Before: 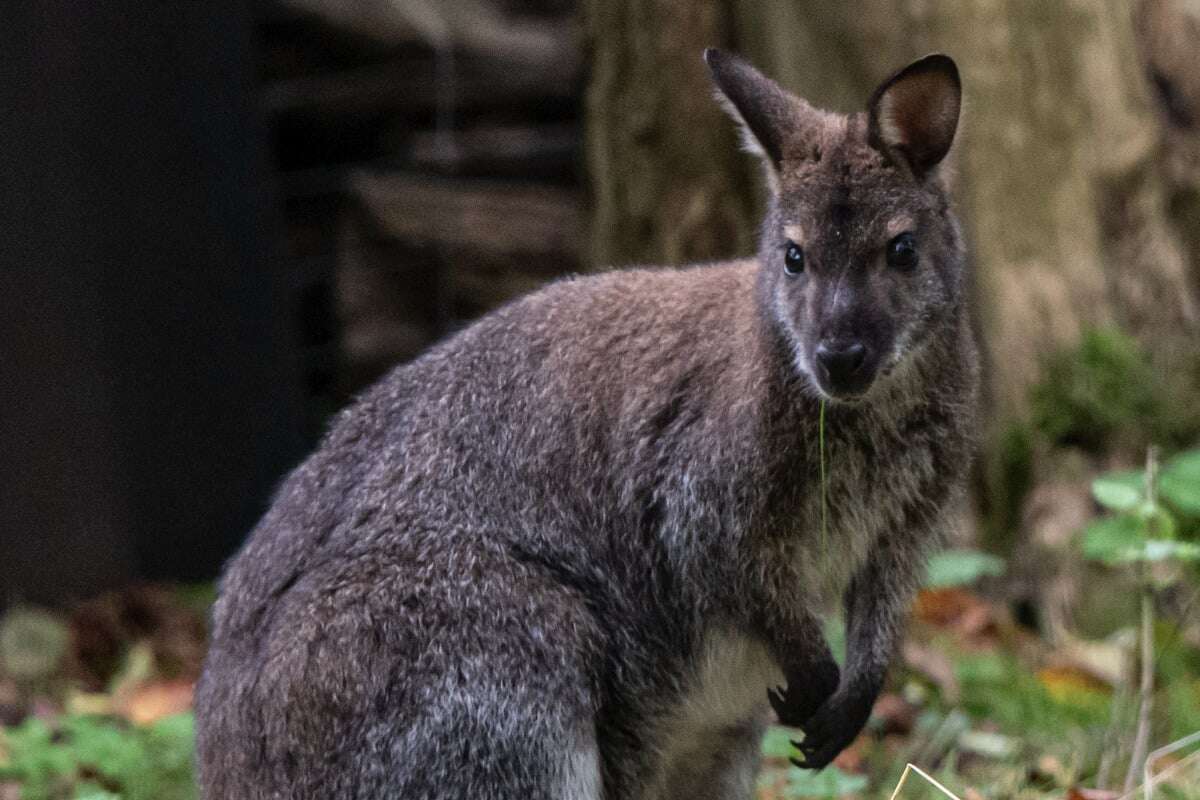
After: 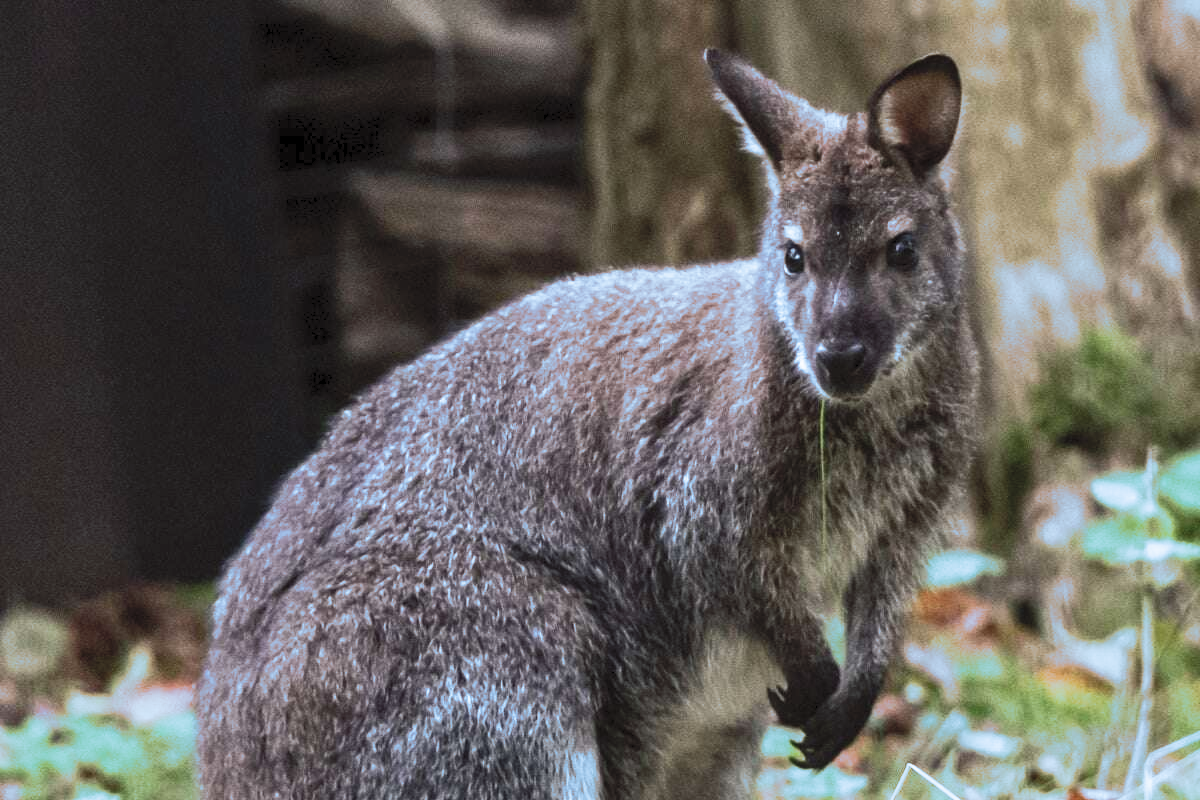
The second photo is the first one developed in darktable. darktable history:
contrast brightness saturation: contrast 0.39, brightness 0.53
split-toning: shadows › hue 351.18°, shadows › saturation 0.86, highlights › hue 218.82°, highlights › saturation 0.73, balance -19.167
